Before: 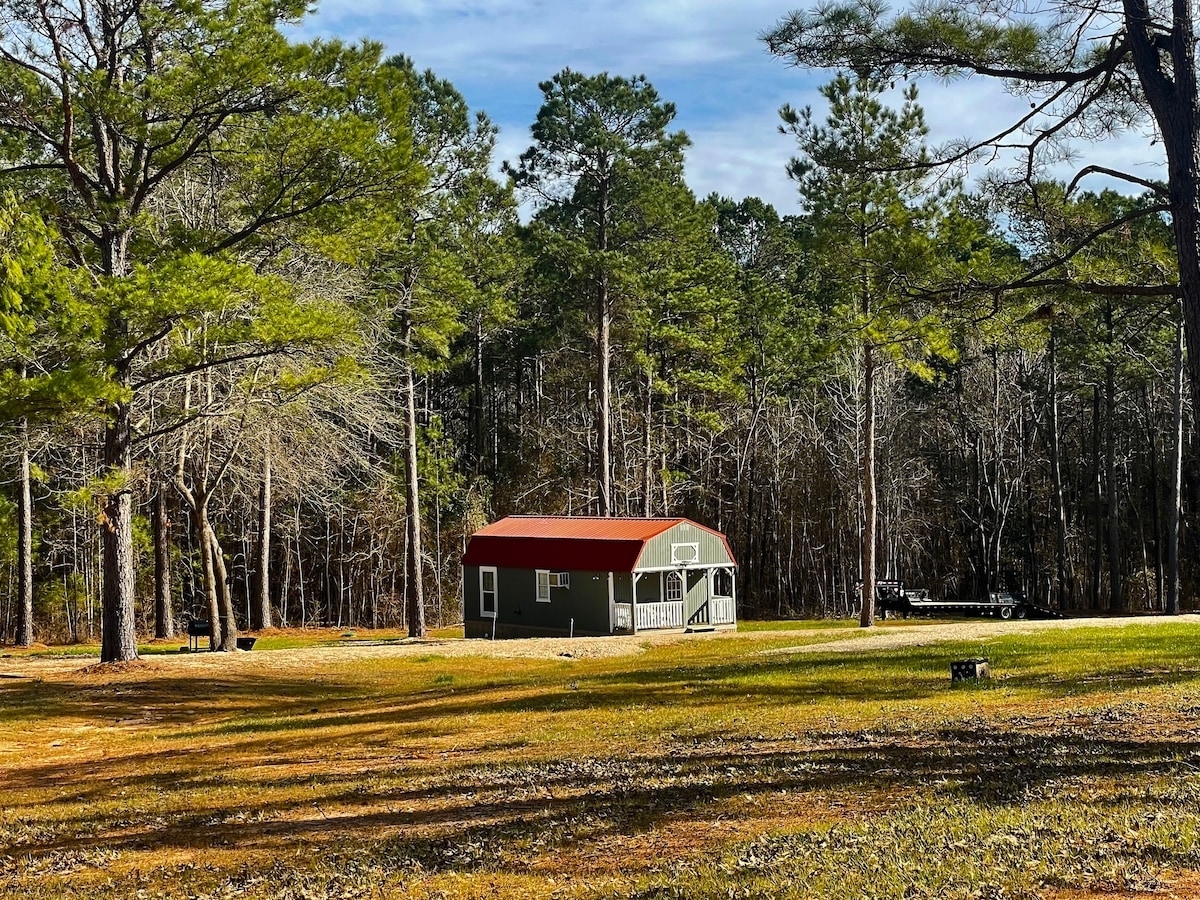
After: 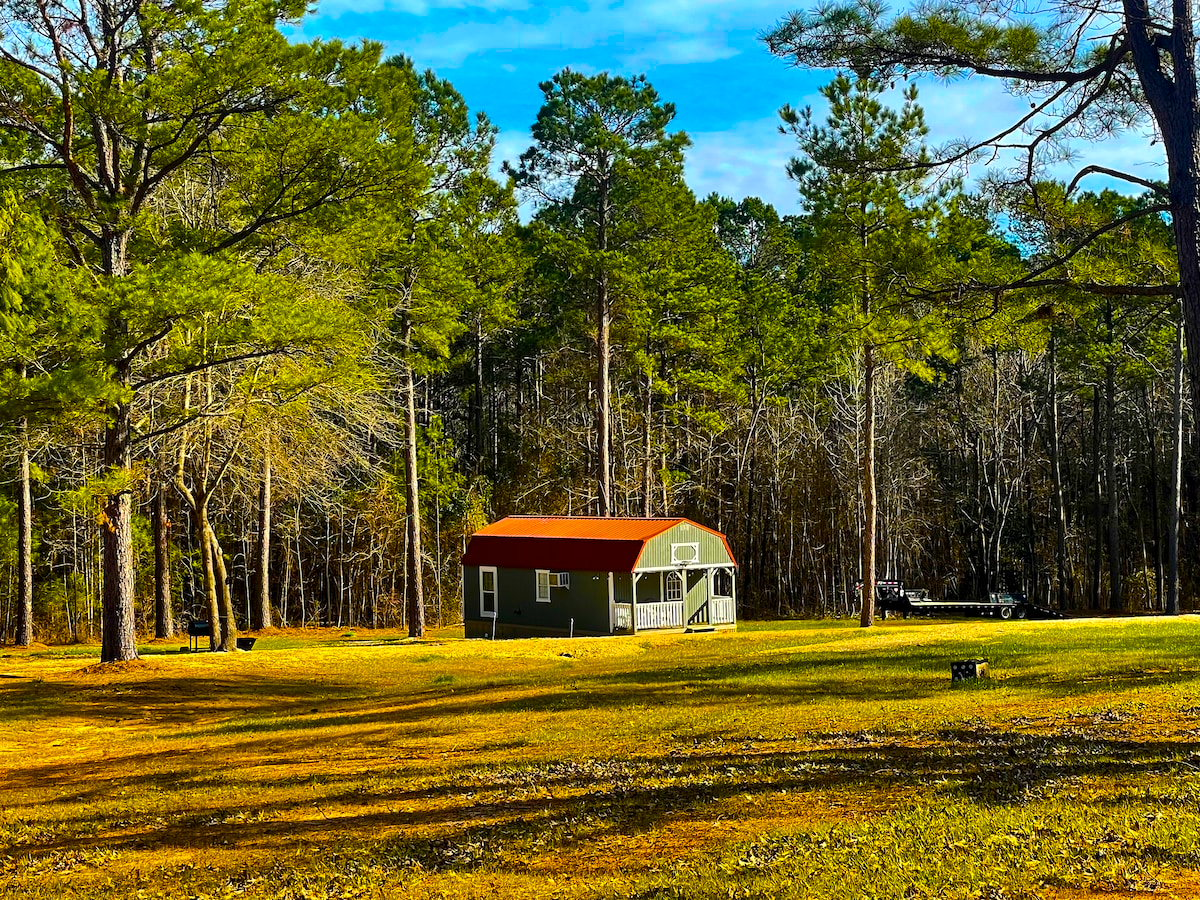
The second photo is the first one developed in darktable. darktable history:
local contrast: highlights 106%, shadows 100%, detail 119%, midtone range 0.2
color balance rgb: linear chroma grading › shadows 17.796%, linear chroma grading › highlights 61.957%, linear chroma grading › global chroma 49.486%, perceptual saturation grading › global saturation 0.588%, global vibrance 34.85%
tone equalizer: on, module defaults
